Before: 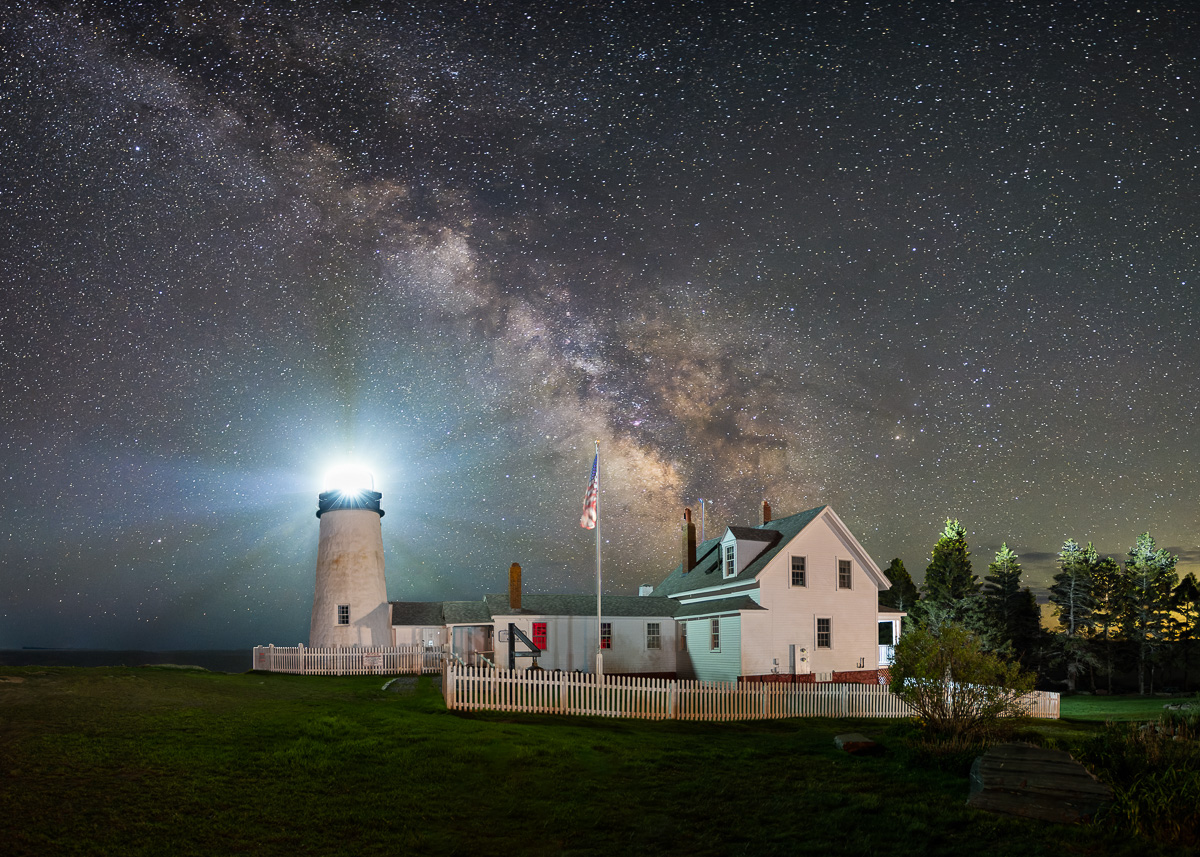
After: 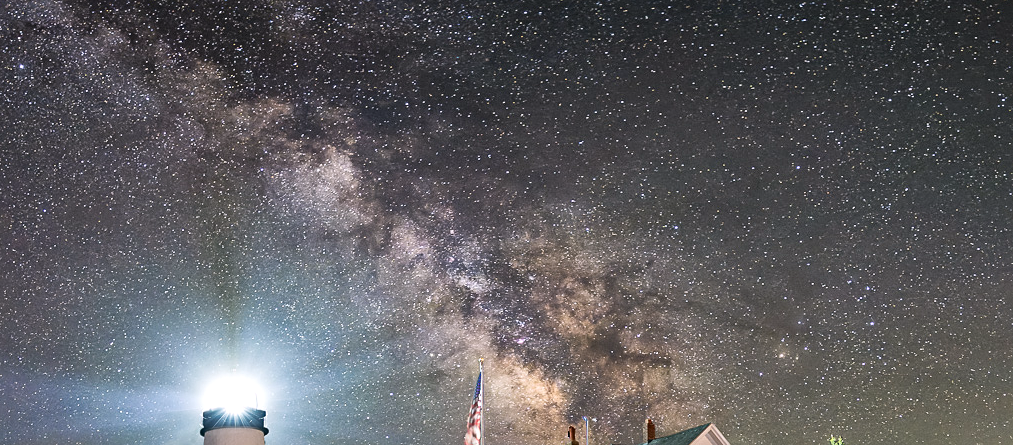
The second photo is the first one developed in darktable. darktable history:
color correction: highlights a* 3.04, highlights b* -1.52, shadows a* -0.054, shadows b* 1.78, saturation 0.984
sharpen: amount 0.216
base curve: curves: ch0 [(0, 0) (0.472, 0.508) (1, 1)], preserve colors none
local contrast: mode bilateral grid, contrast 19, coarseness 19, detail 163%, midtone range 0.2
crop and rotate: left 9.676%, top 9.571%, right 5.902%, bottom 38.457%
